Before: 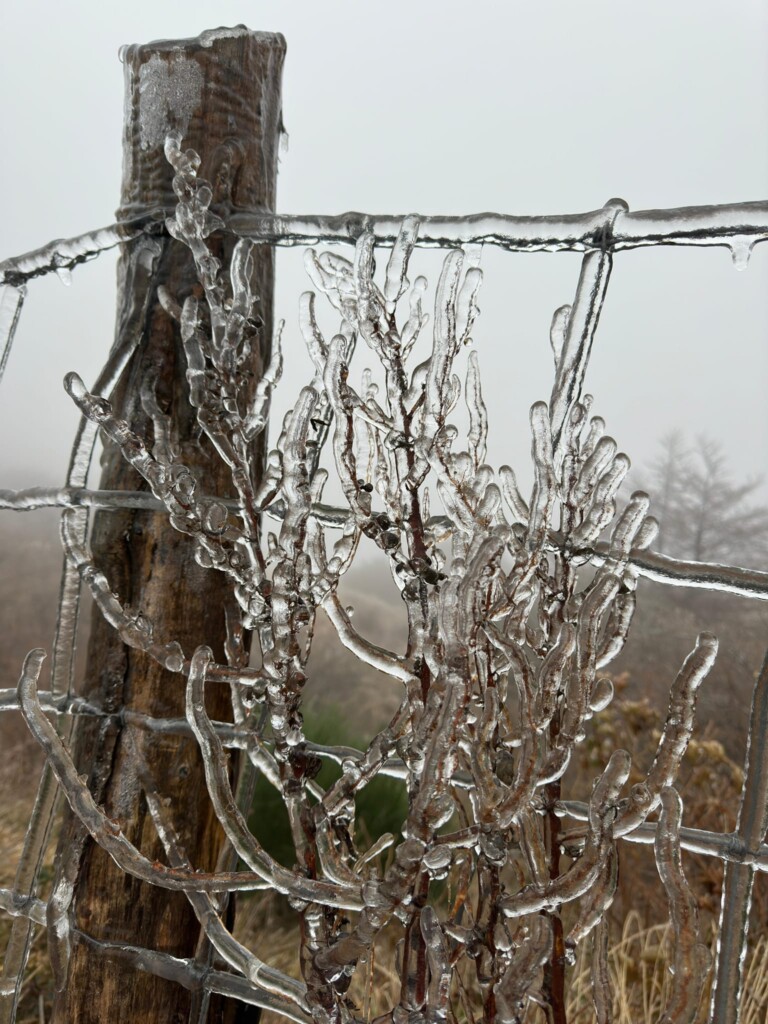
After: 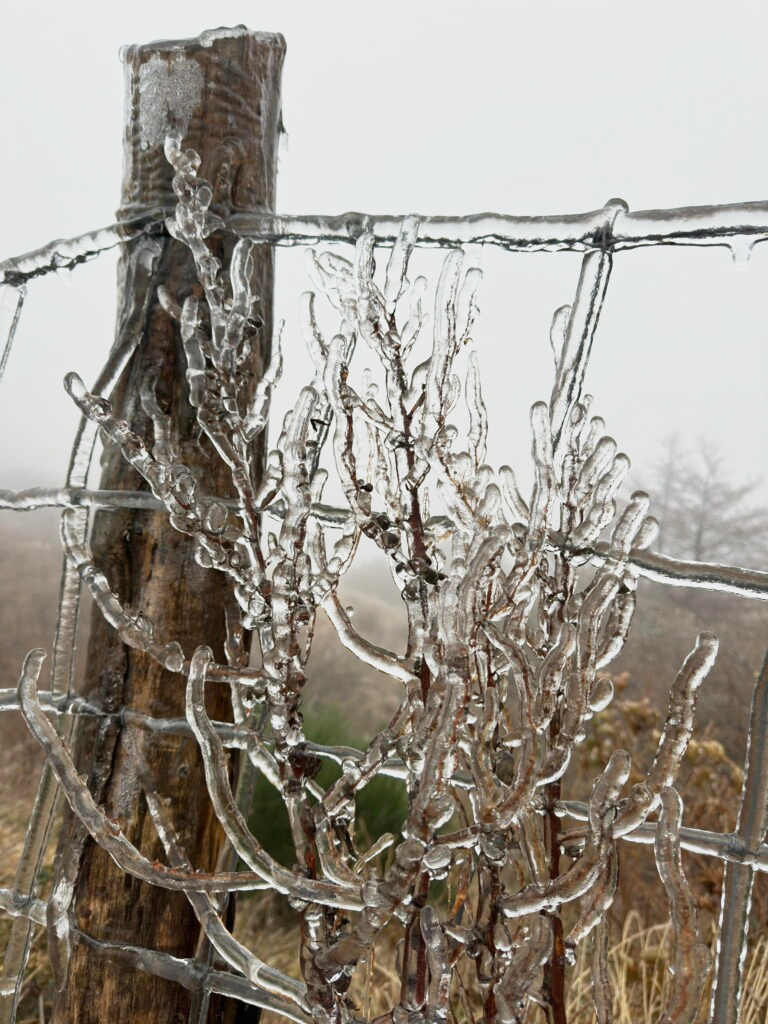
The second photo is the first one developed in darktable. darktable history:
color zones: curves: ch0 [(0, 0.5) (0.143, 0.5) (0.286, 0.5) (0.429, 0.495) (0.571, 0.437) (0.714, 0.44) (0.857, 0.496) (1, 0.5)]
base curve: curves: ch0 [(0, 0) (0.088, 0.125) (0.176, 0.251) (0.354, 0.501) (0.613, 0.749) (1, 0.877)], exposure shift 0.578, preserve colors none
